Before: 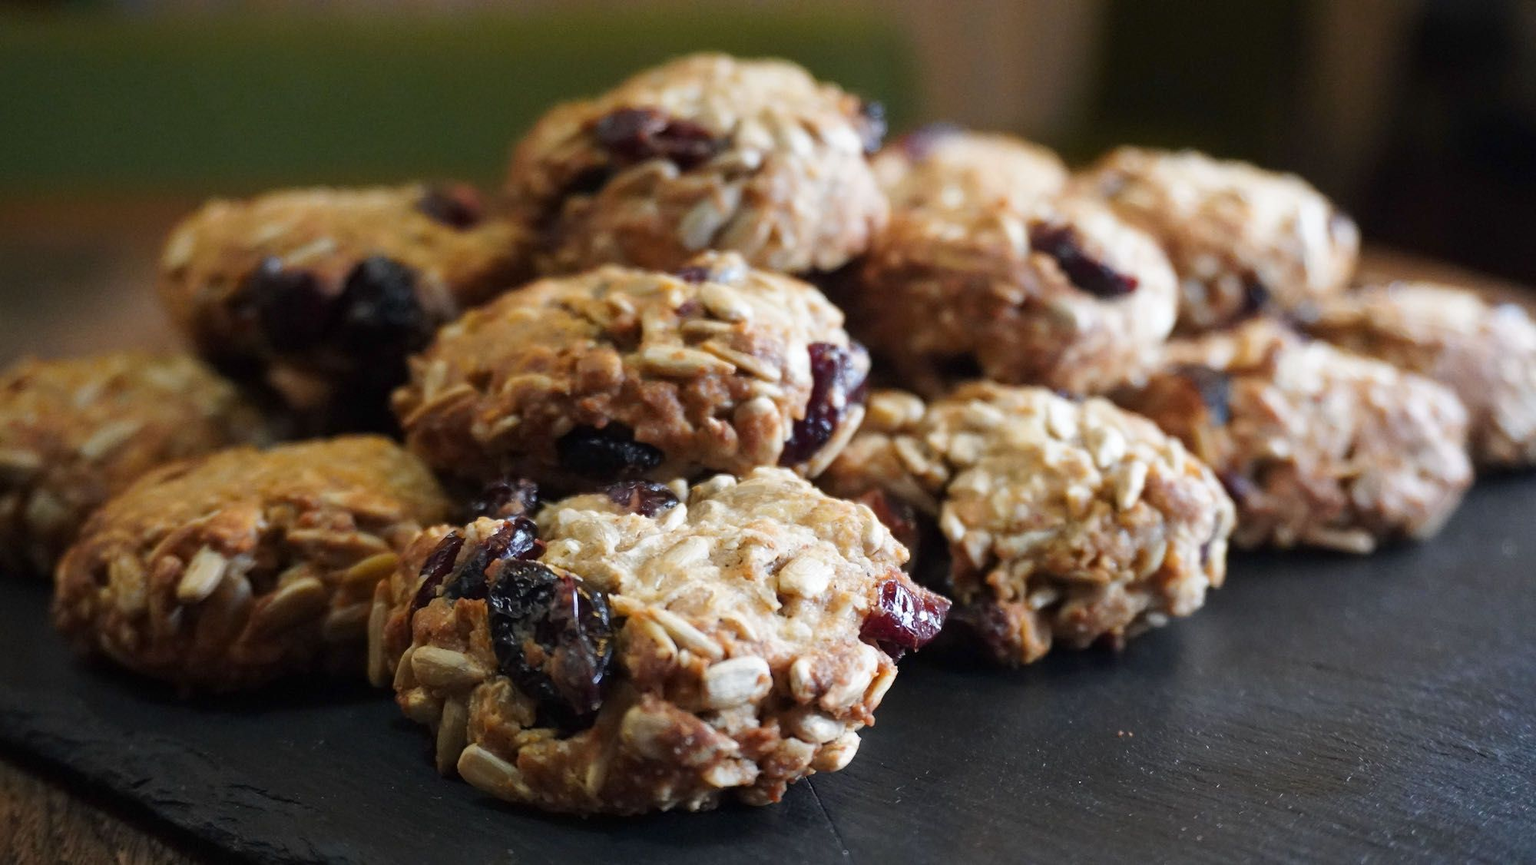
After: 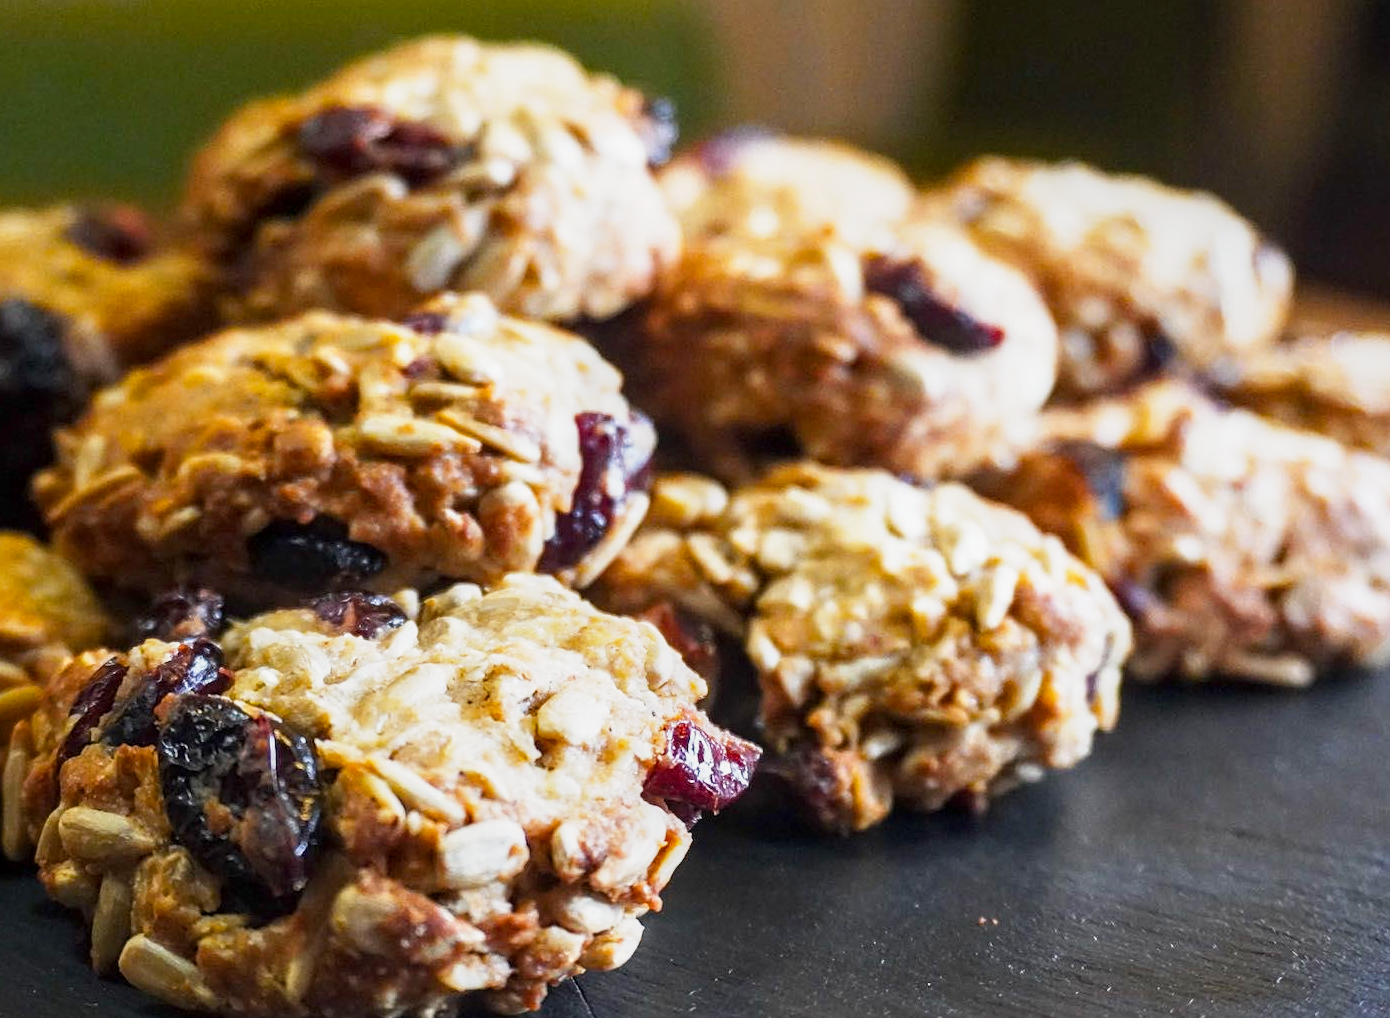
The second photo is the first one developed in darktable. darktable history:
color balance rgb: highlights gain › luminance 14.63%, perceptual saturation grading › global saturation 29.394%
sharpen: amount 0.212
crop and rotate: left 23.879%, top 3.02%, right 6.601%, bottom 6.485%
base curve: curves: ch0 [(0, 0) (0.088, 0.125) (0.176, 0.251) (0.354, 0.501) (0.613, 0.749) (1, 0.877)], preserve colors none
local contrast: on, module defaults
